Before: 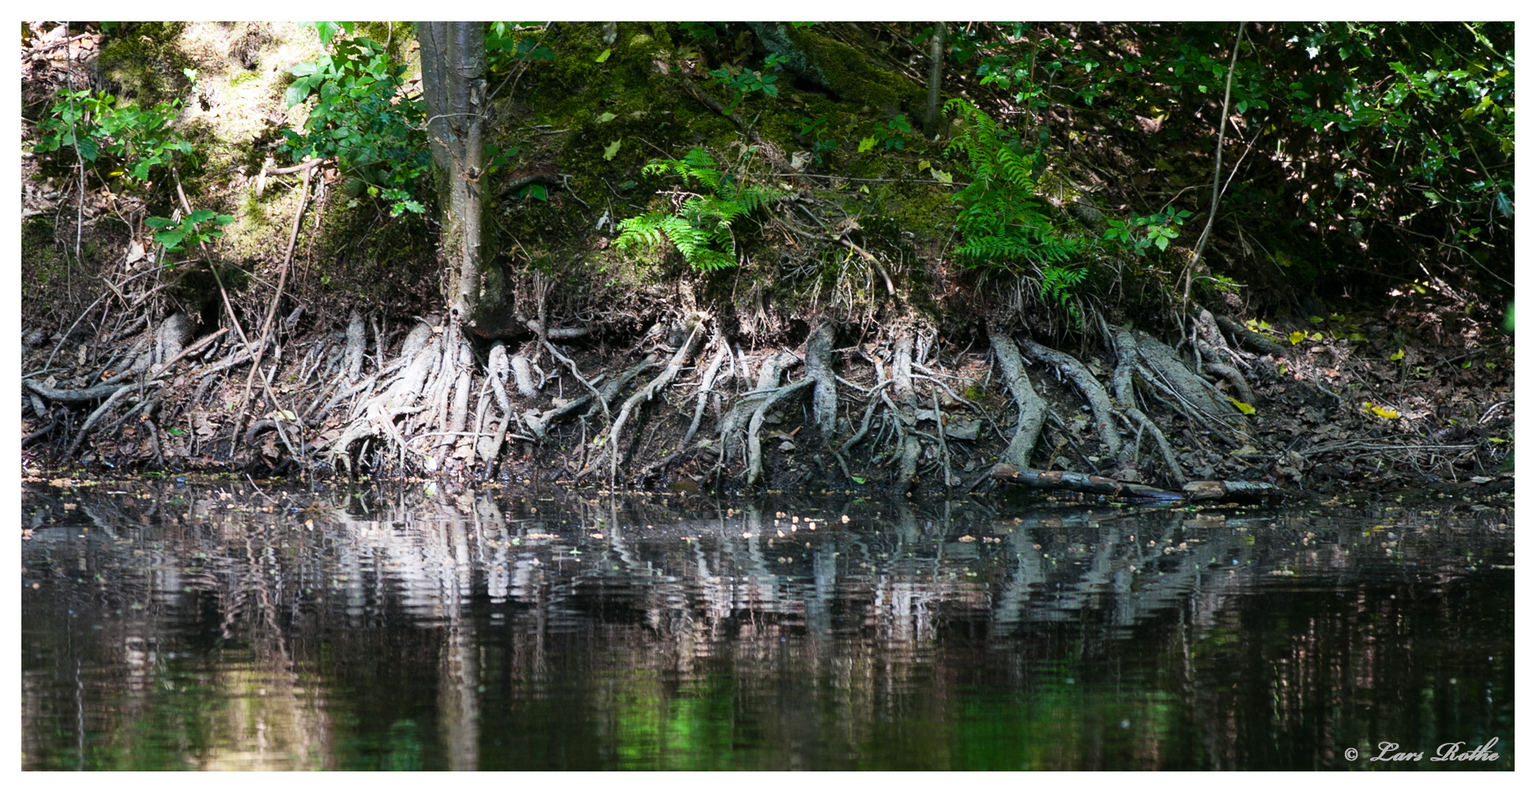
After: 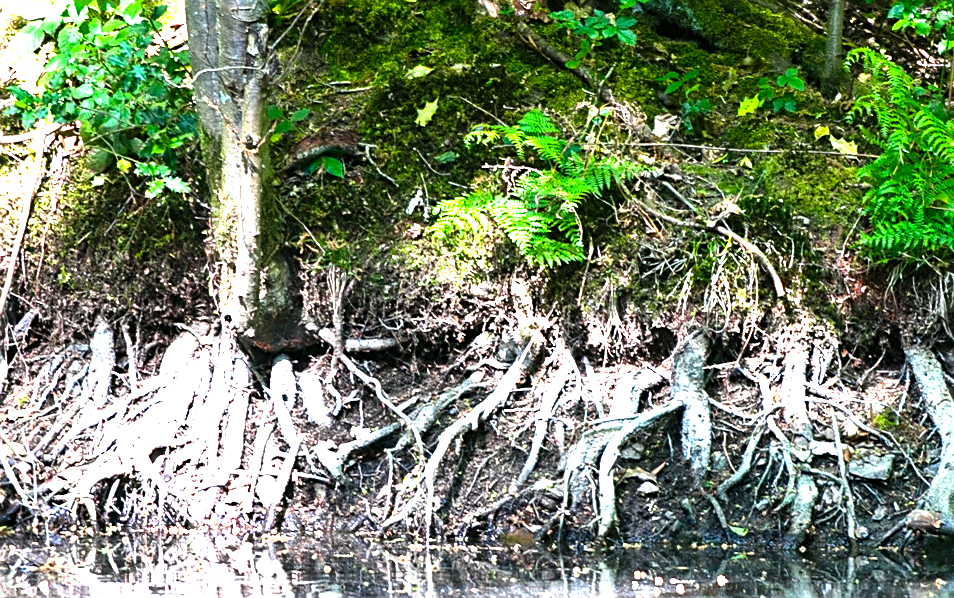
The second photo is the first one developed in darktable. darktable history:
sharpen: radius 2.512, amount 0.325
crop: left 17.934%, top 7.745%, right 32.957%, bottom 32.584%
levels: levels [0, 0.281, 0.562]
